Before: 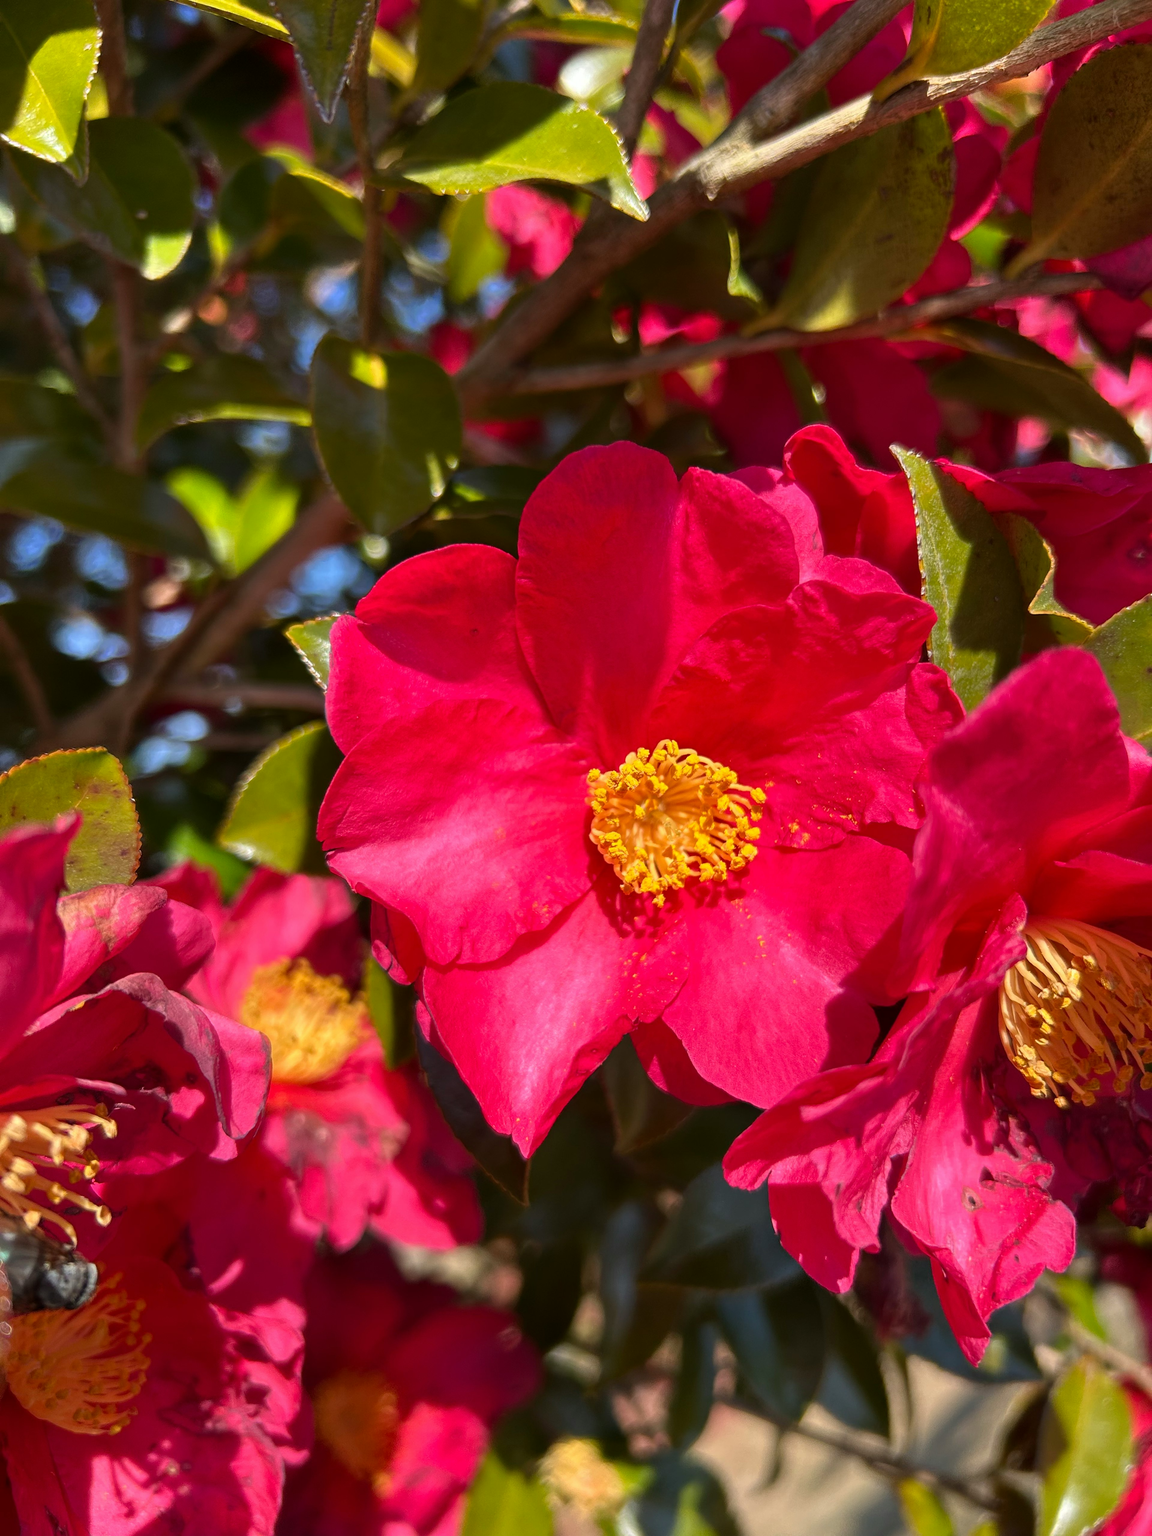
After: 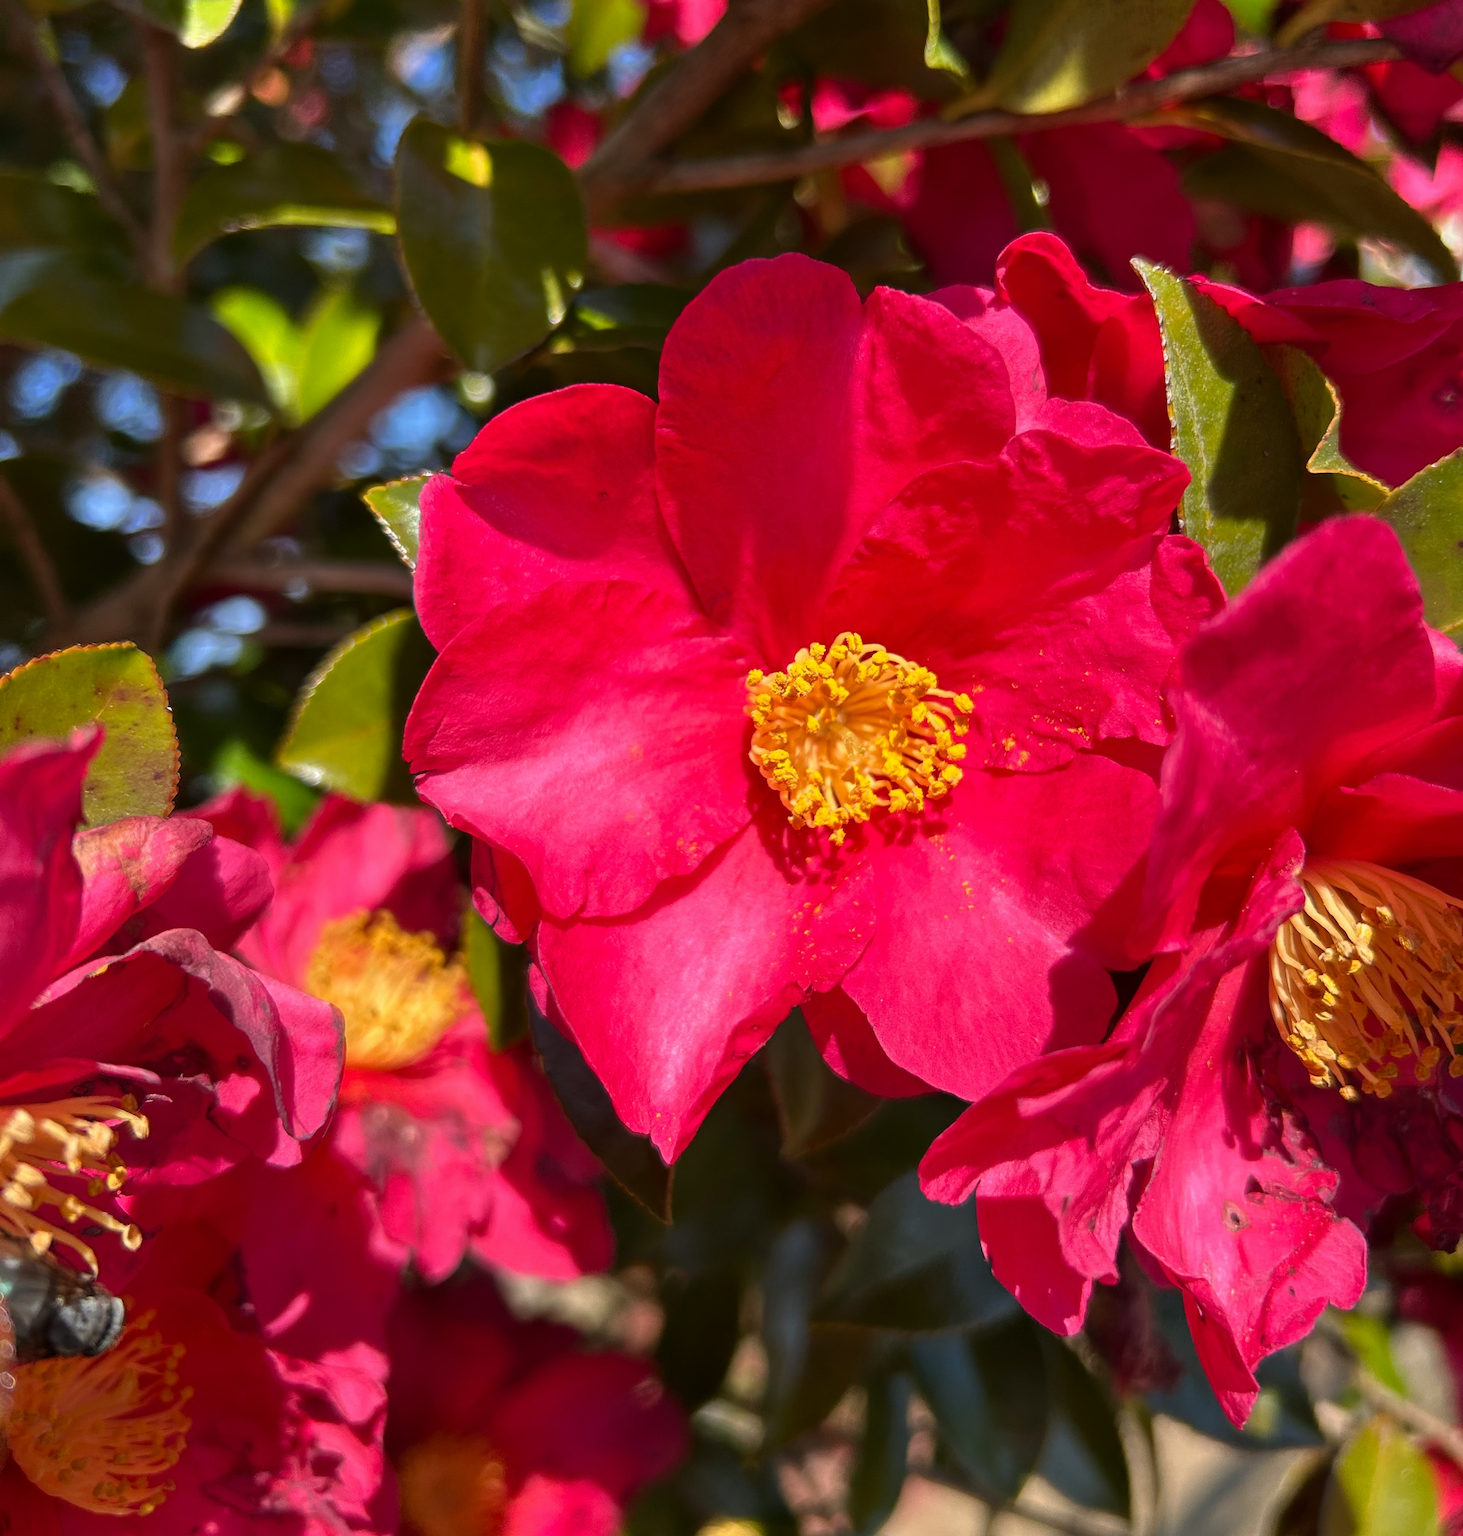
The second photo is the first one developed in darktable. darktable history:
sharpen: radius 5.325, amount 0.312, threshold 26.433
crop and rotate: top 15.774%, bottom 5.506%
